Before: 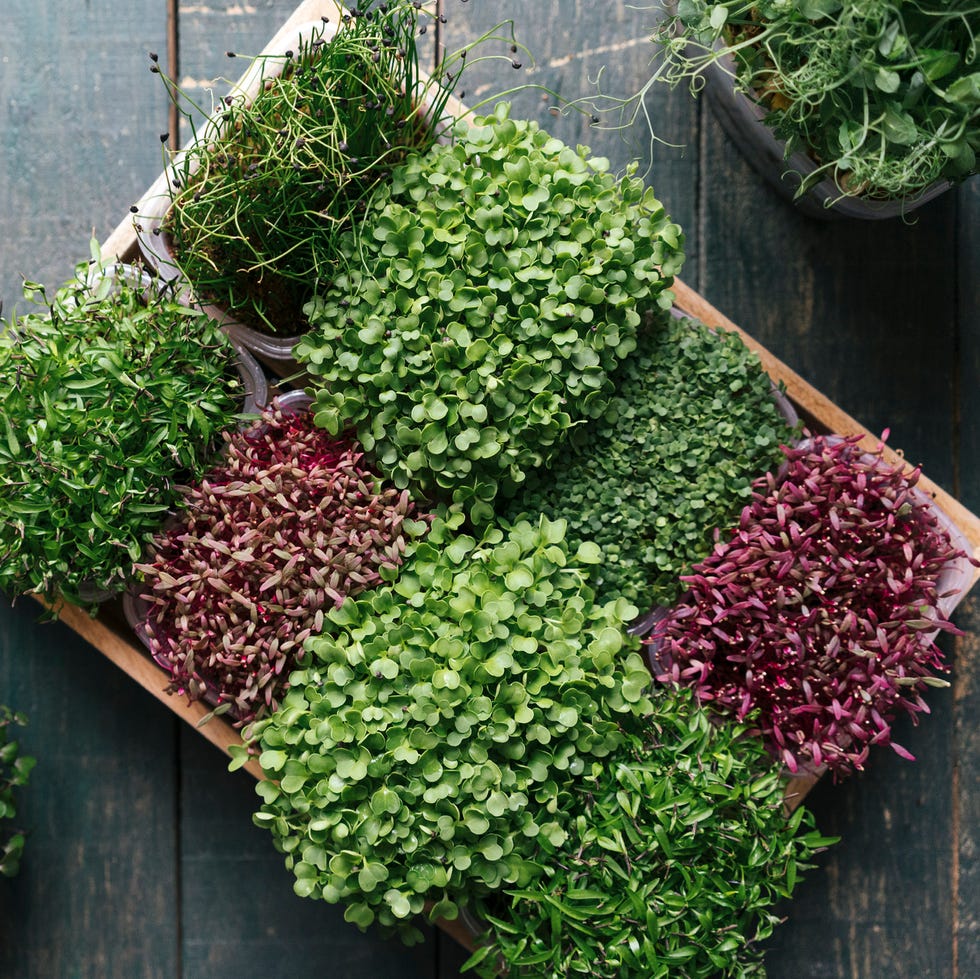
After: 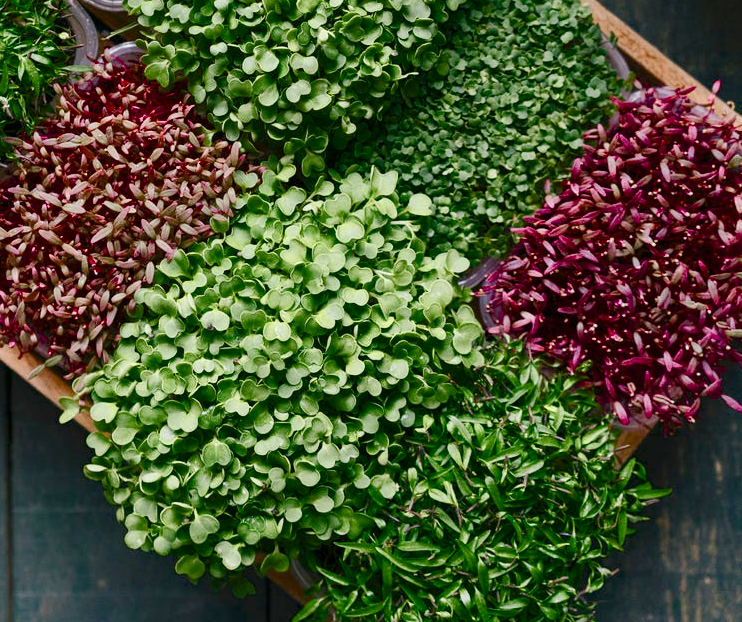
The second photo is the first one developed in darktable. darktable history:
crop and rotate: left 17.372%, top 35.626%, right 6.888%, bottom 0.831%
exposure: exposure 0.201 EV, compensate highlight preservation false
color balance rgb: perceptual saturation grading › global saturation 0.469%, perceptual saturation grading › highlights -34.268%, perceptual saturation grading › mid-tones 15.076%, perceptual saturation grading › shadows 48.405%, global vibrance -8.189%, contrast -12.378%, saturation formula JzAzBz (2021)
